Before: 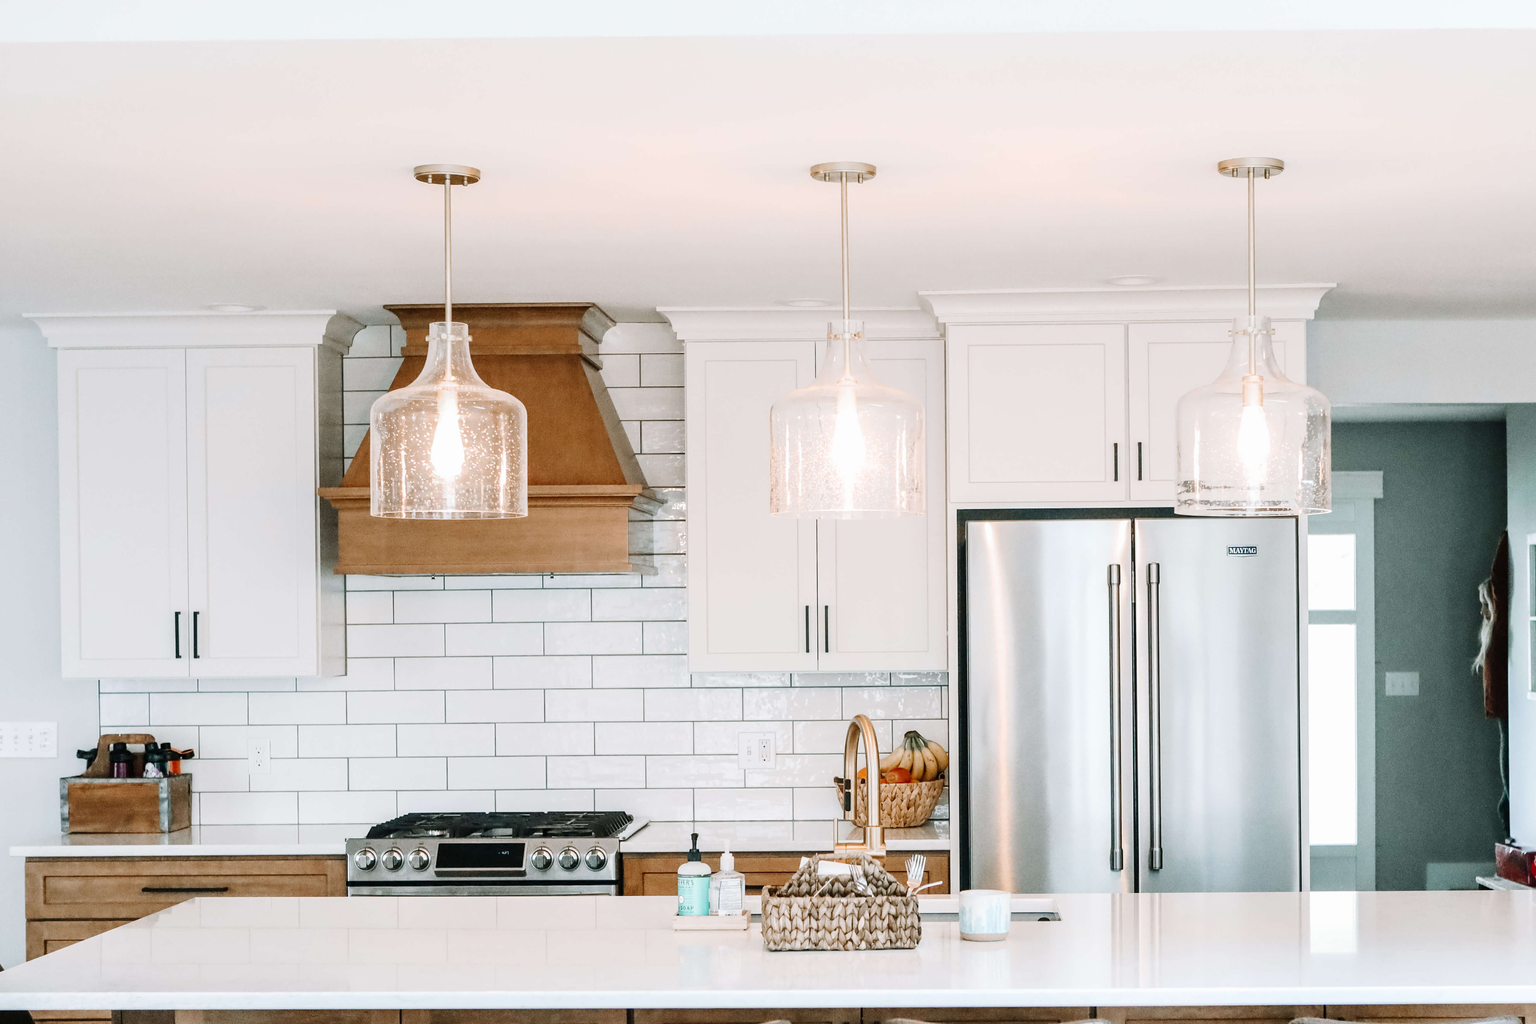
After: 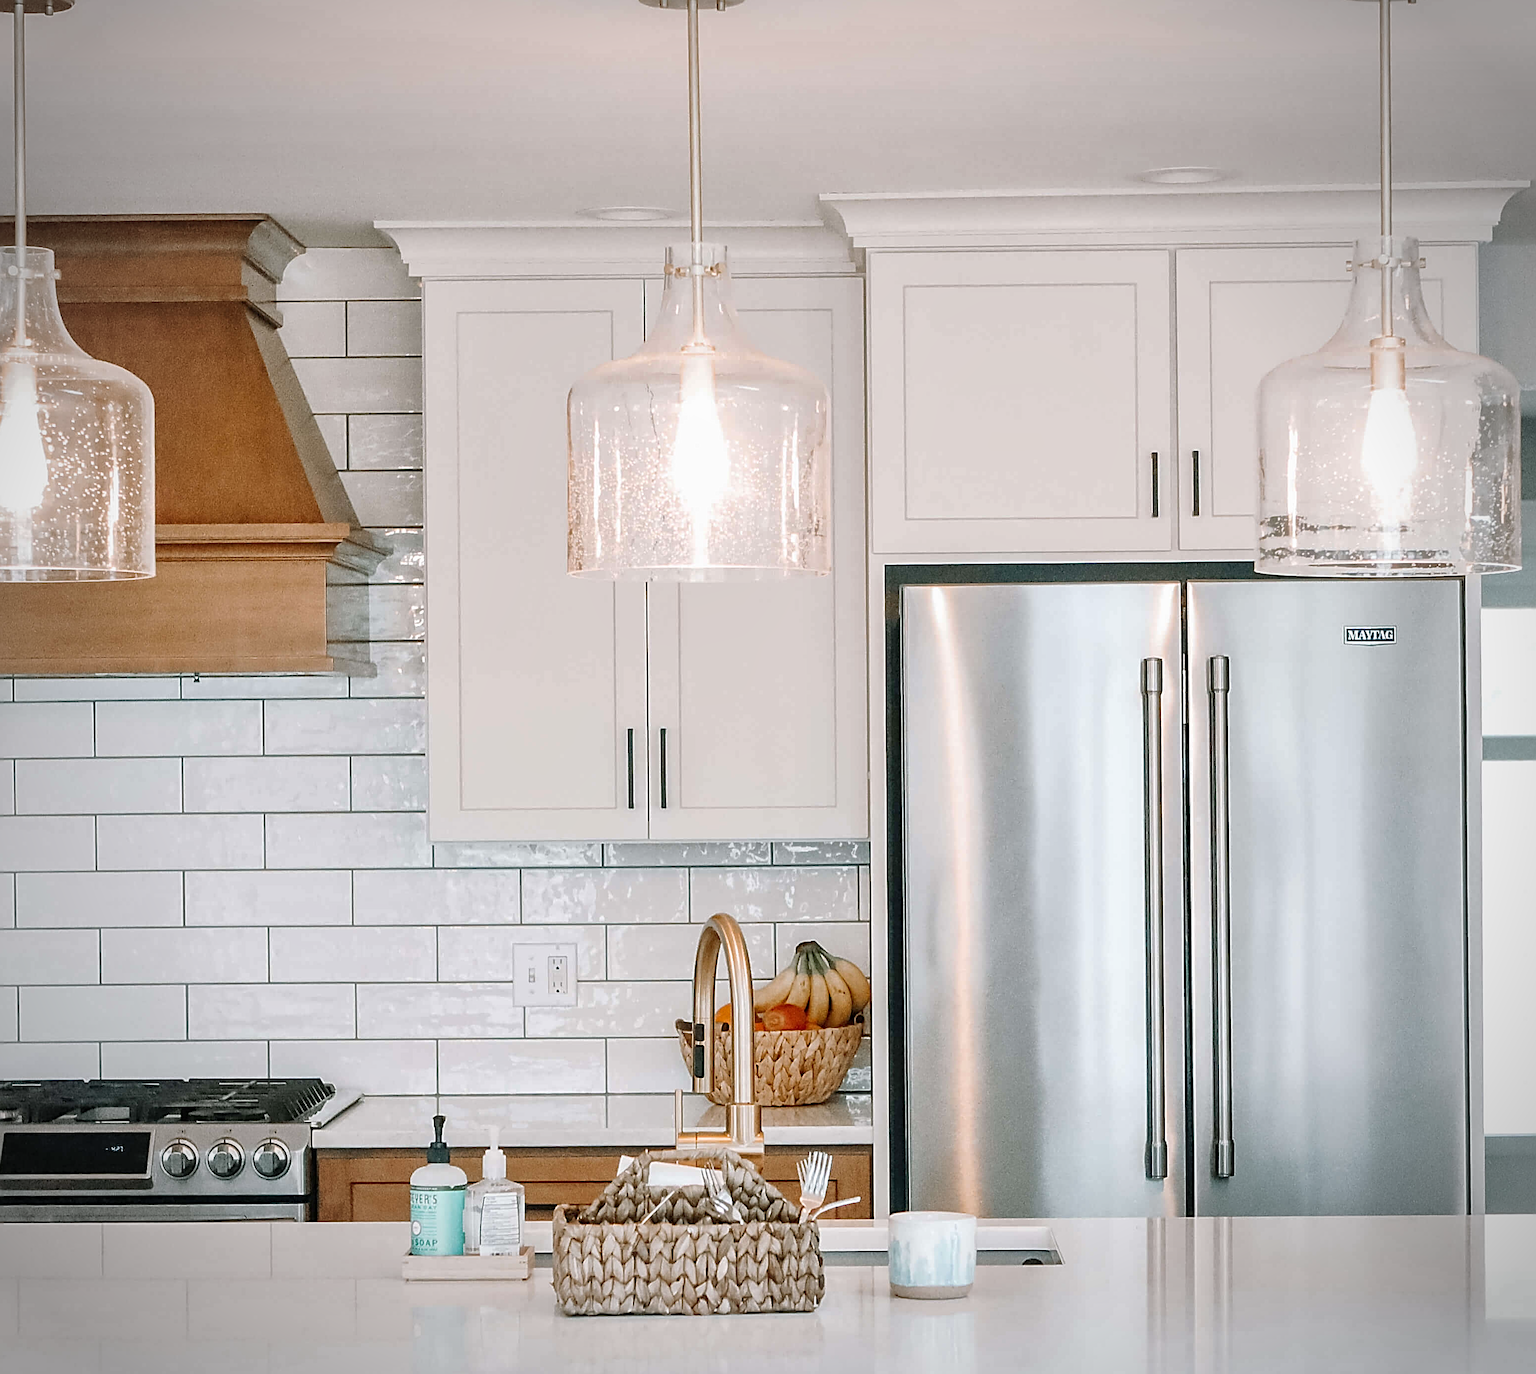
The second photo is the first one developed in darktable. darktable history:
shadows and highlights: on, module defaults
crop and rotate: left 28.42%, top 17.297%, right 12.73%, bottom 3.704%
sharpen: radius 2.663, amount 0.678
vignetting: automatic ratio true, unbound false
